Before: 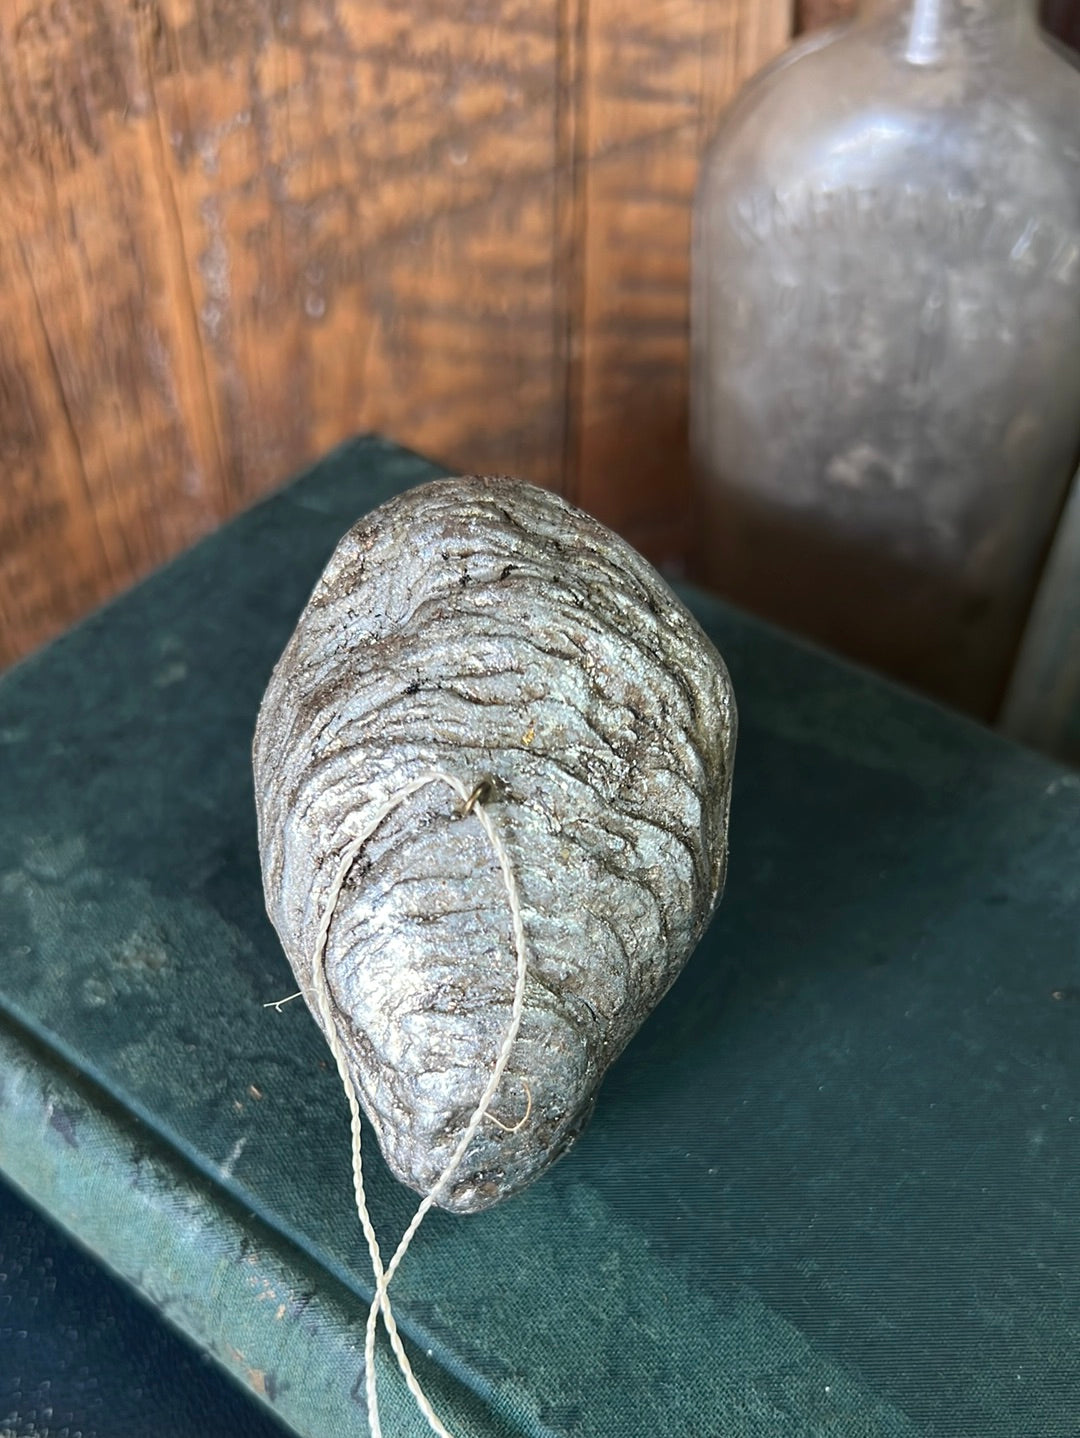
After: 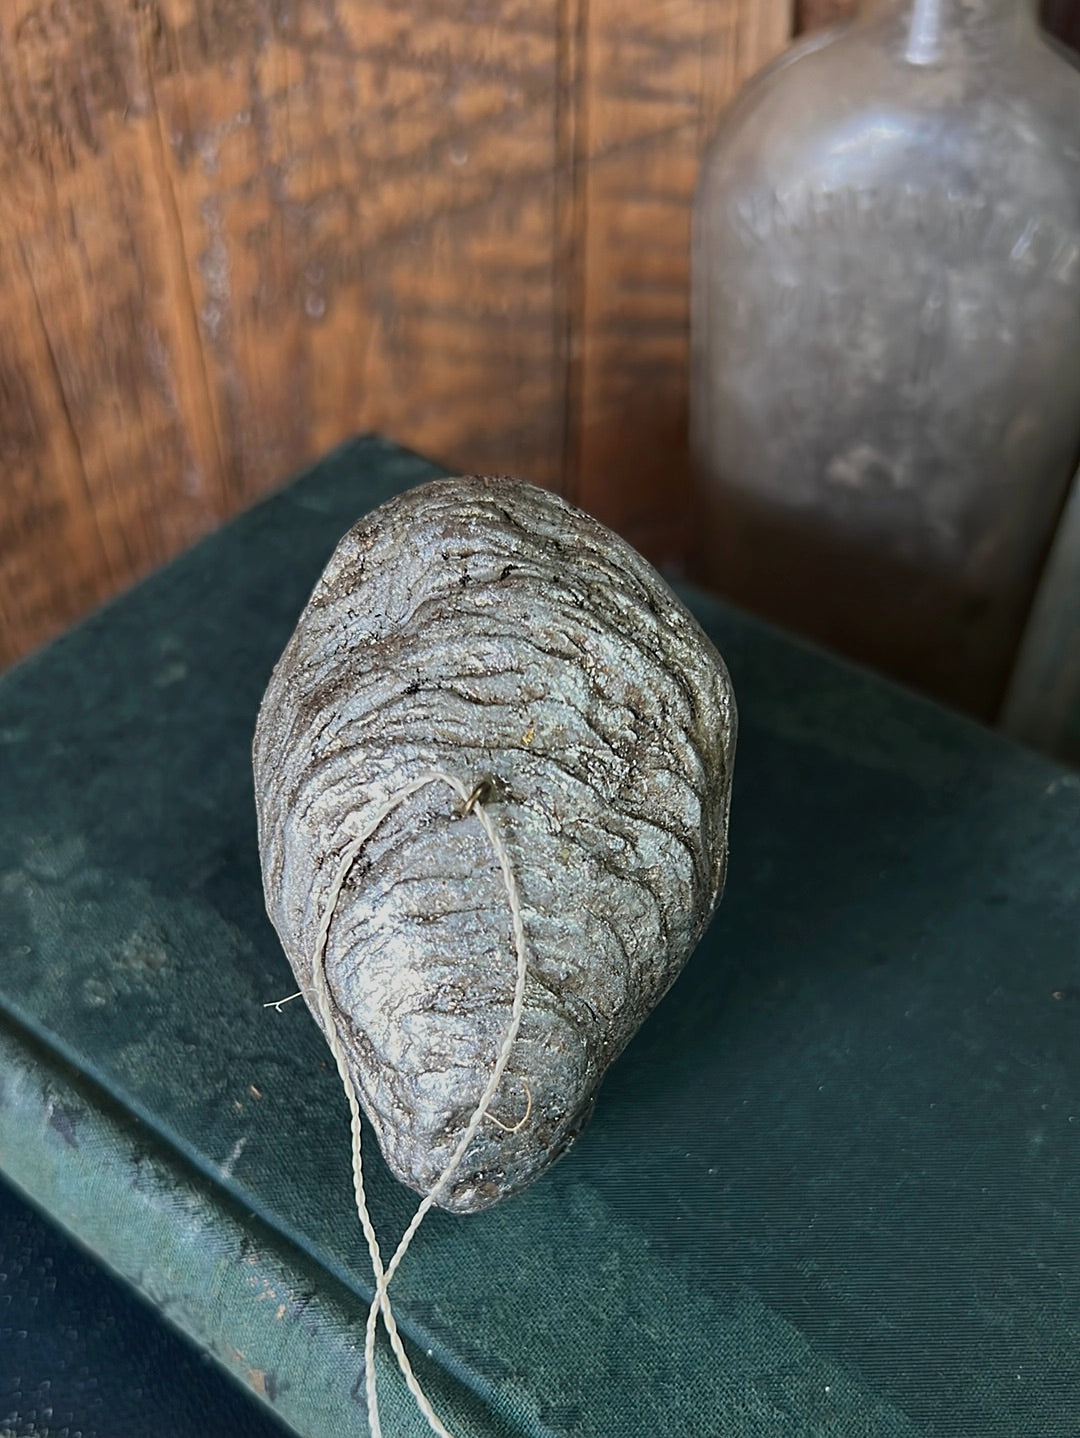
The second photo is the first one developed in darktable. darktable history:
exposure: exposure -0.492 EV, compensate highlight preservation false
sharpen: radius 1.864, amount 0.398, threshold 1.271
